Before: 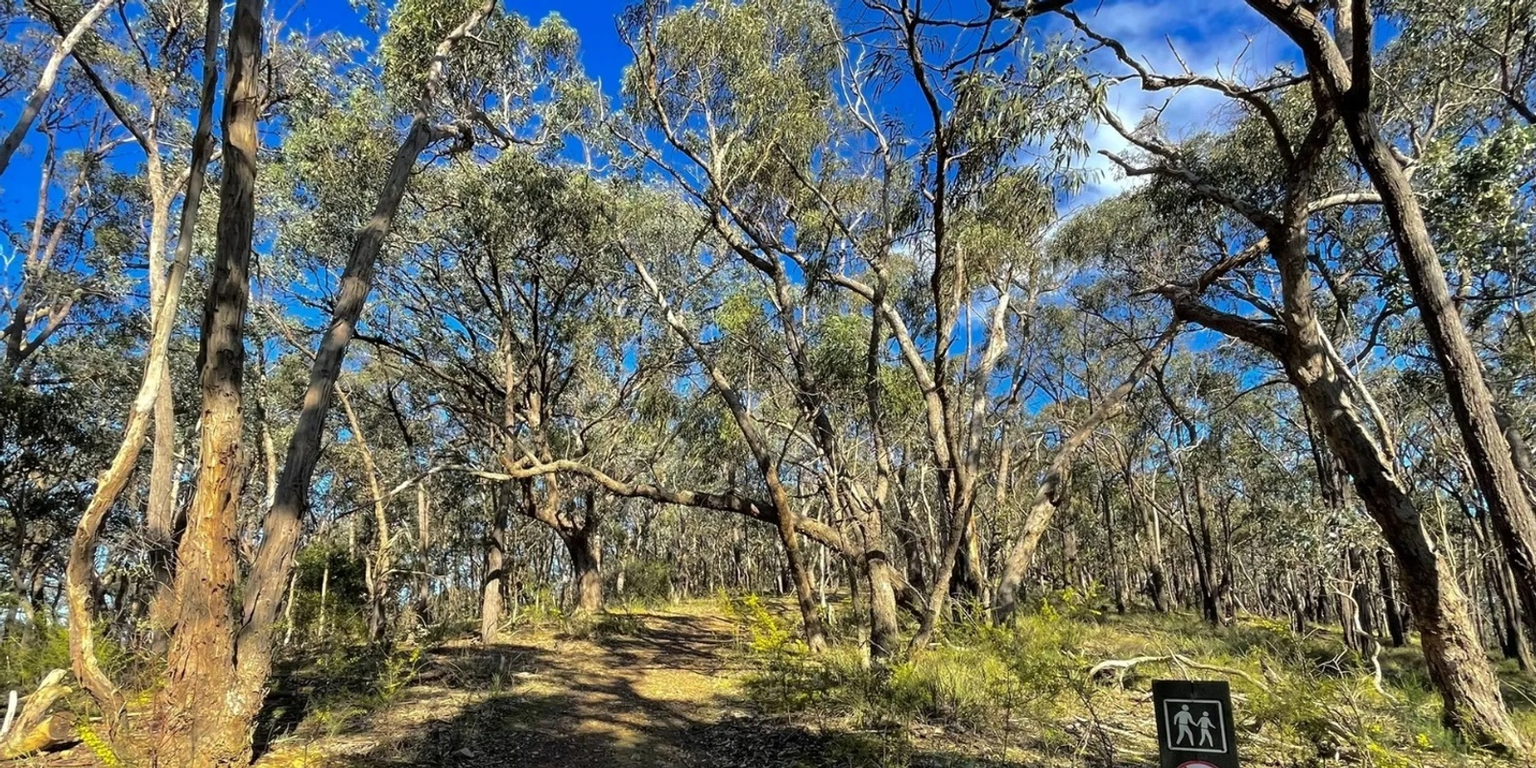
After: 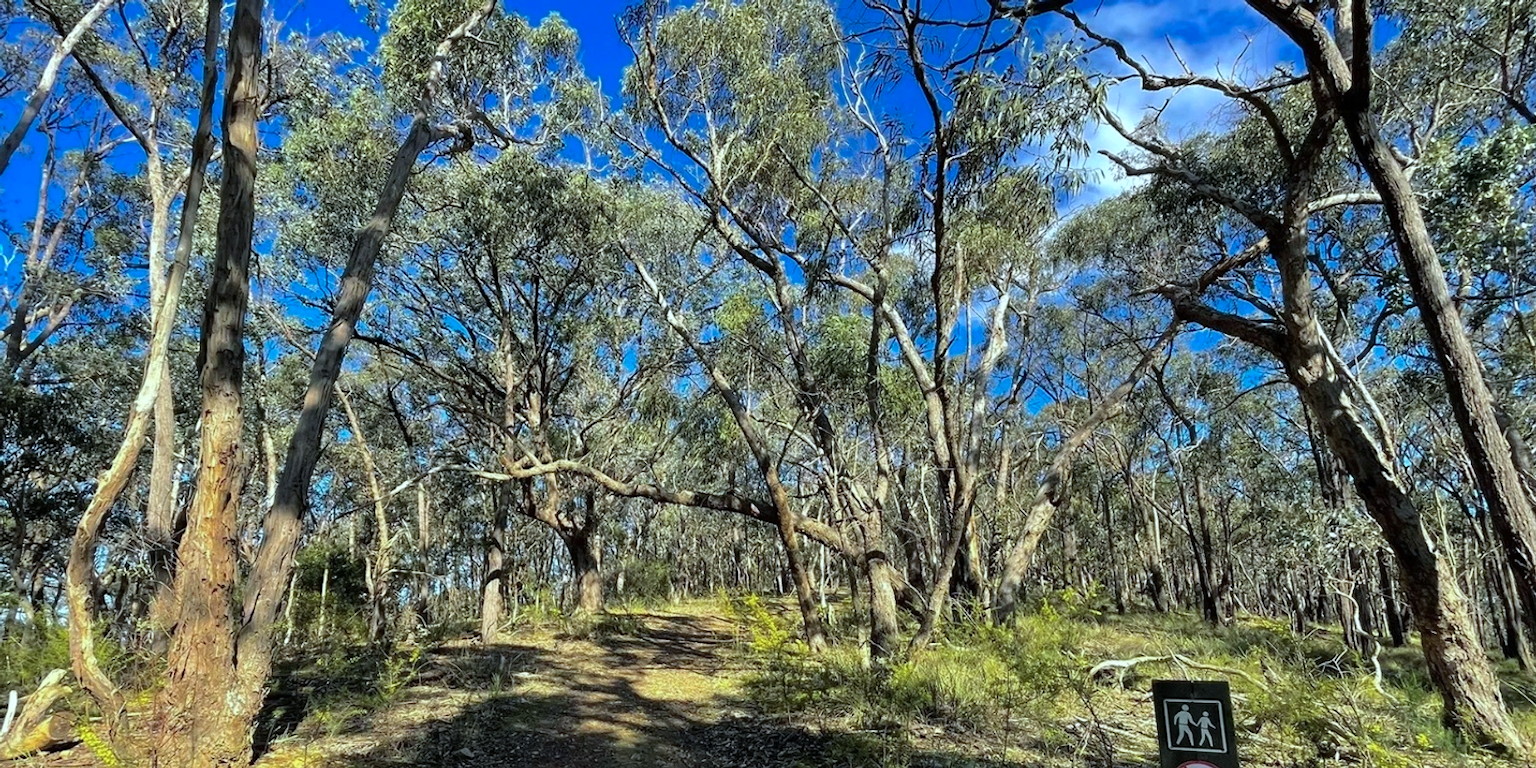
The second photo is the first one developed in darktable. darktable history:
color calibration: illuminant Planckian (black body), x 0.368, y 0.36, temperature 4275.41 K
